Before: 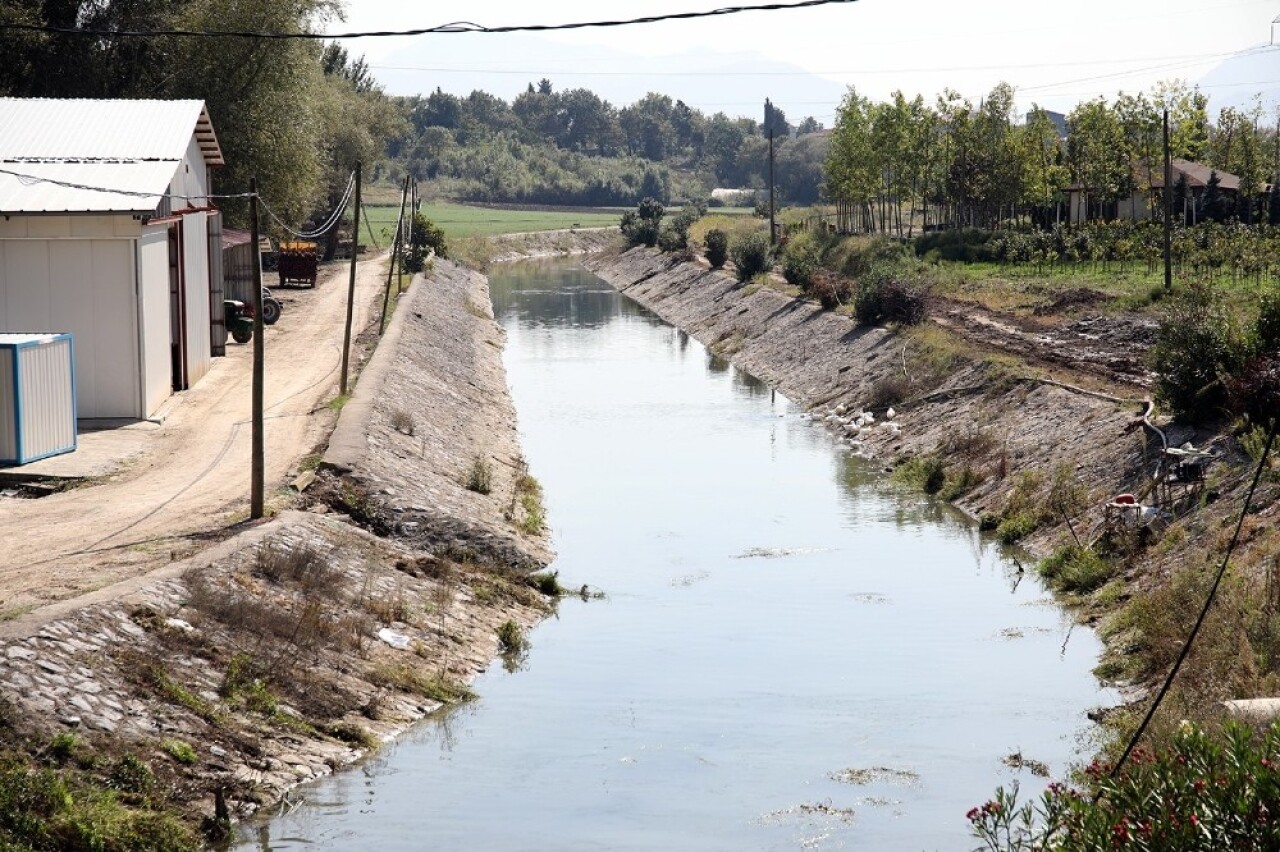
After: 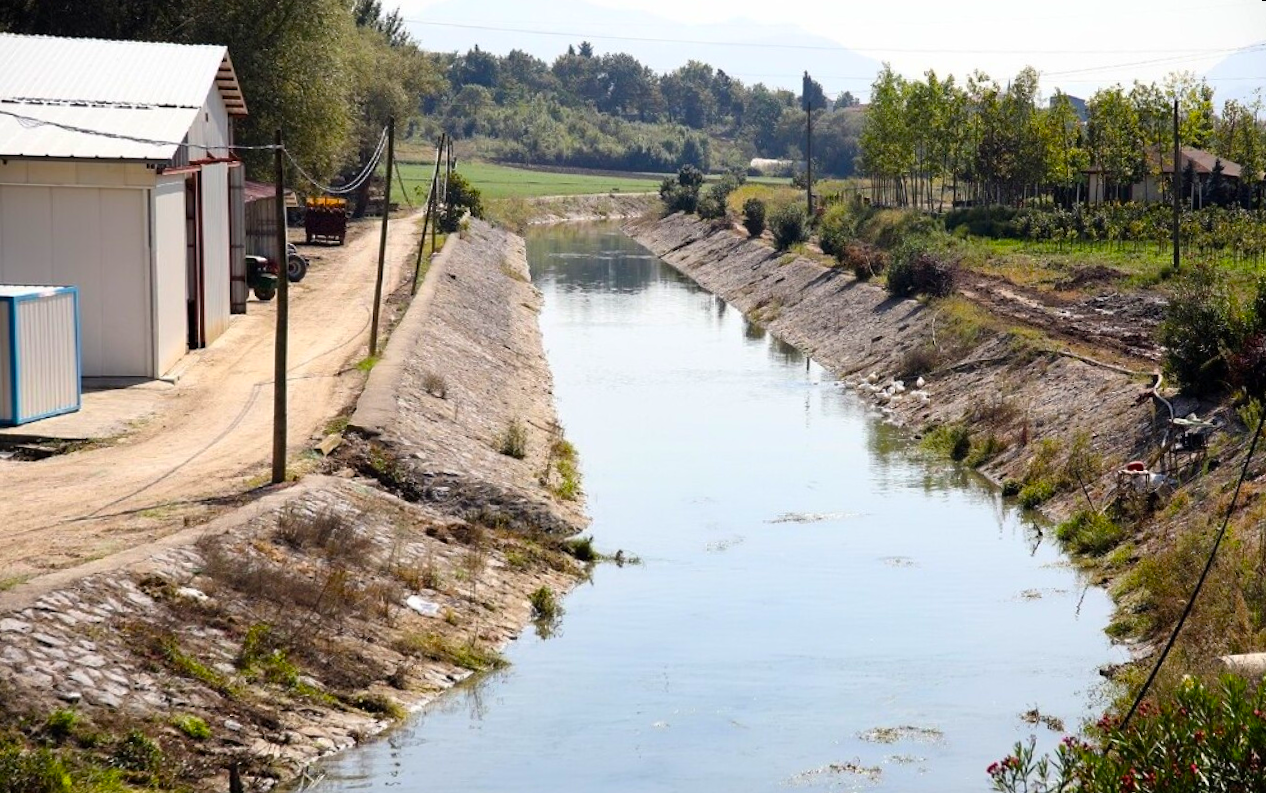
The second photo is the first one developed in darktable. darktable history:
color balance rgb: linear chroma grading › global chroma 15%, perceptual saturation grading › global saturation 30%
rotate and perspective: rotation 0.679°, lens shift (horizontal) 0.136, crop left 0.009, crop right 0.991, crop top 0.078, crop bottom 0.95
